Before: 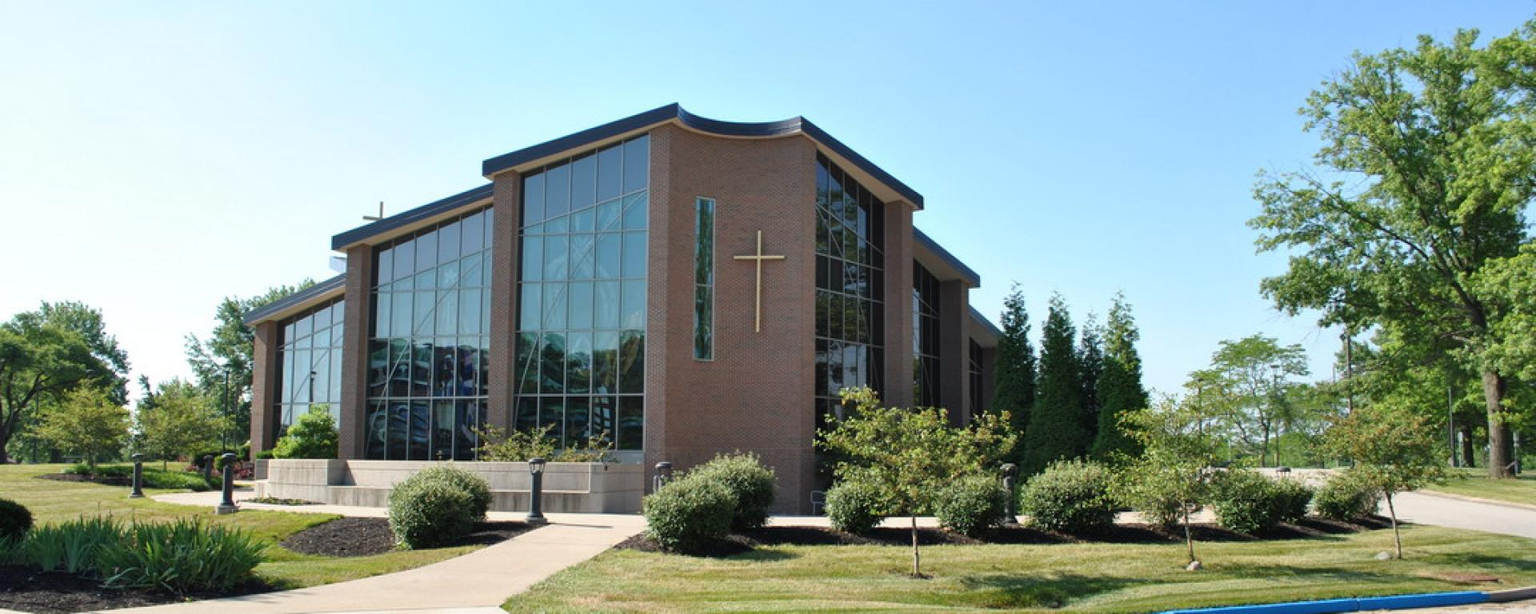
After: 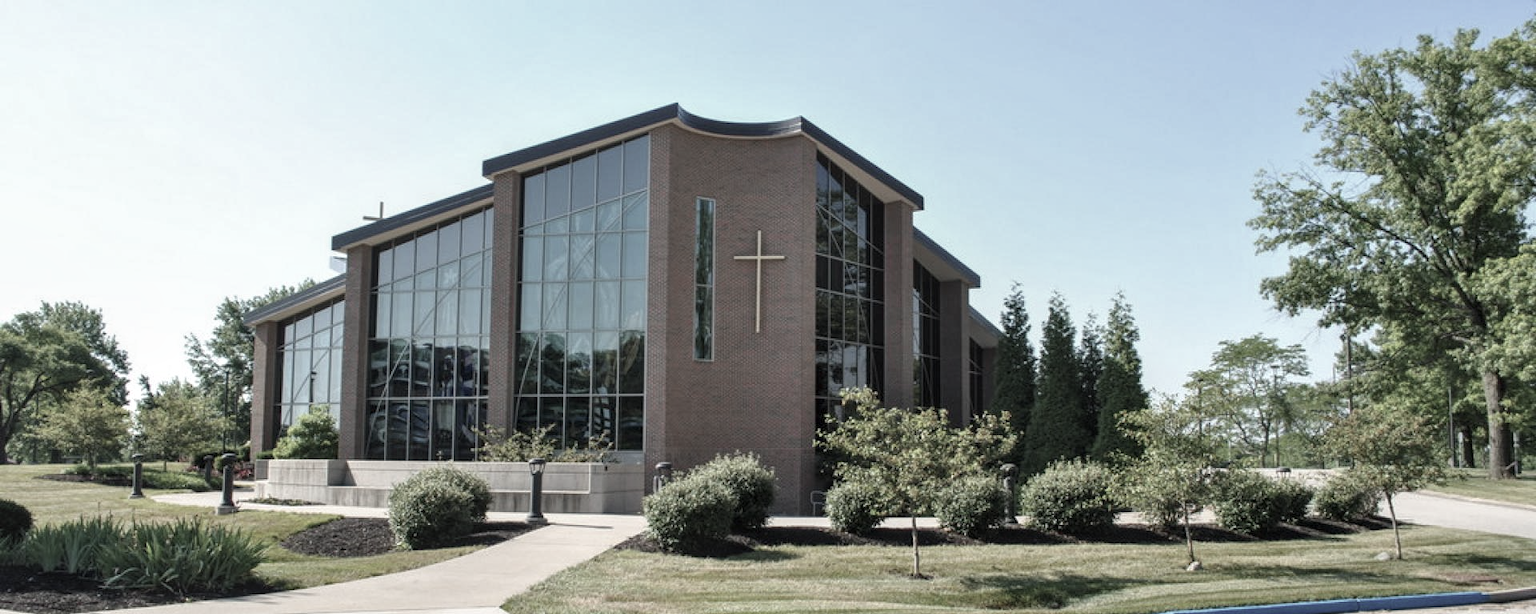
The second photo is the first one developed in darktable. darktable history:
local contrast: on, module defaults
color zones: curves: ch0 [(0, 0.6) (0.129, 0.508) (0.193, 0.483) (0.429, 0.5) (0.571, 0.5) (0.714, 0.5) (0.857, 0.5) (1, 0.6)]; ch1 [(0, 0.481) (0.112, 0.245) (0.213, 0.223) (0.429, 0.233) (0.571, 0.231) (0.683, 0.242) (0.857, 0.296) (1, 0.481)]
